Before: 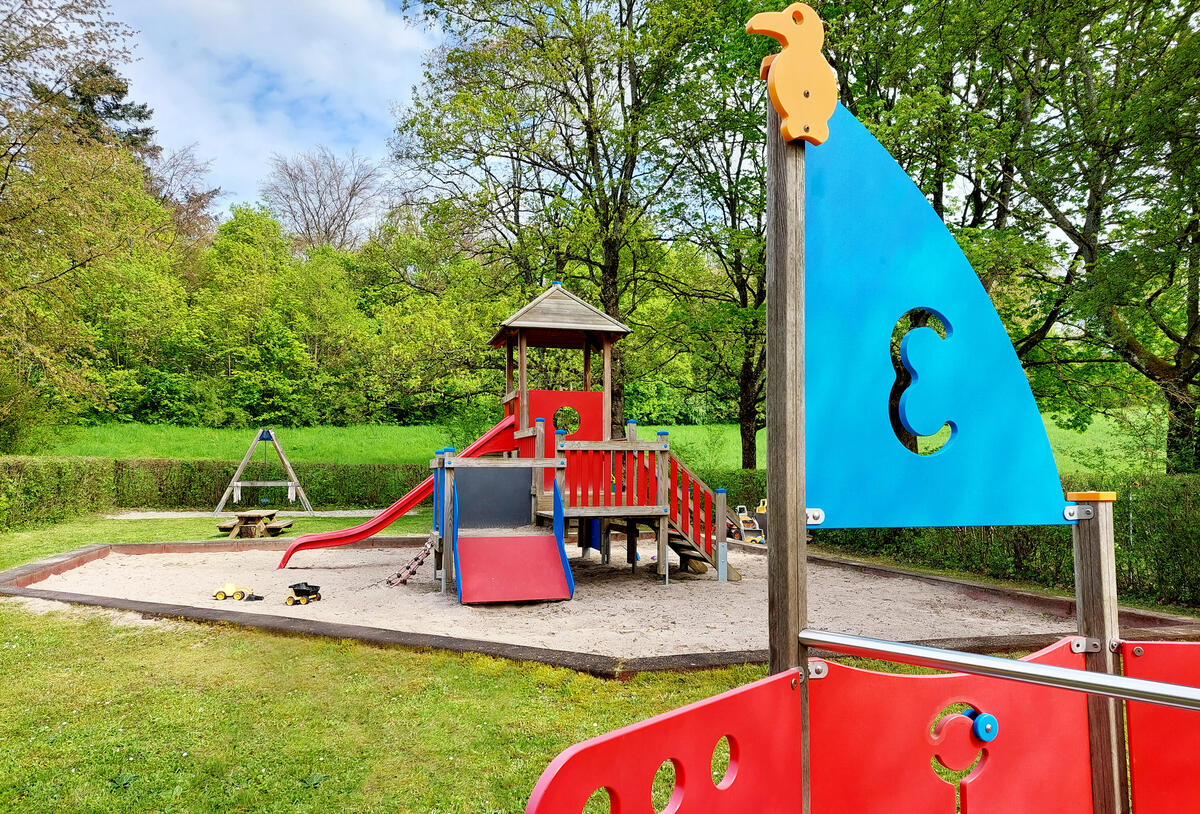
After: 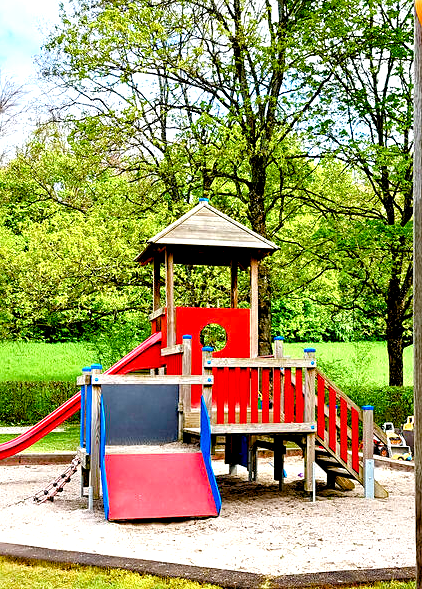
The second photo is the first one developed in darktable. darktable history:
exposure: black level correction 0, exposure 0.6 EV, compensate highlight preservation false
color balance rgb: shadows lift › luminance -9.41%, highlights gain › luminance 17.6%, global offset › luminance -1.45%, perceptual saturation grading › highlights -17.77%, perceptual saturation grading › mid-tones 33.1%, perceptual saturation grading › shadows 50.52%, global vibrance 24.22%
sharpen: amount 0.2
crop and rotate: left 29.476%, top 10.214%, right 35.32%, bottom 17.333%
